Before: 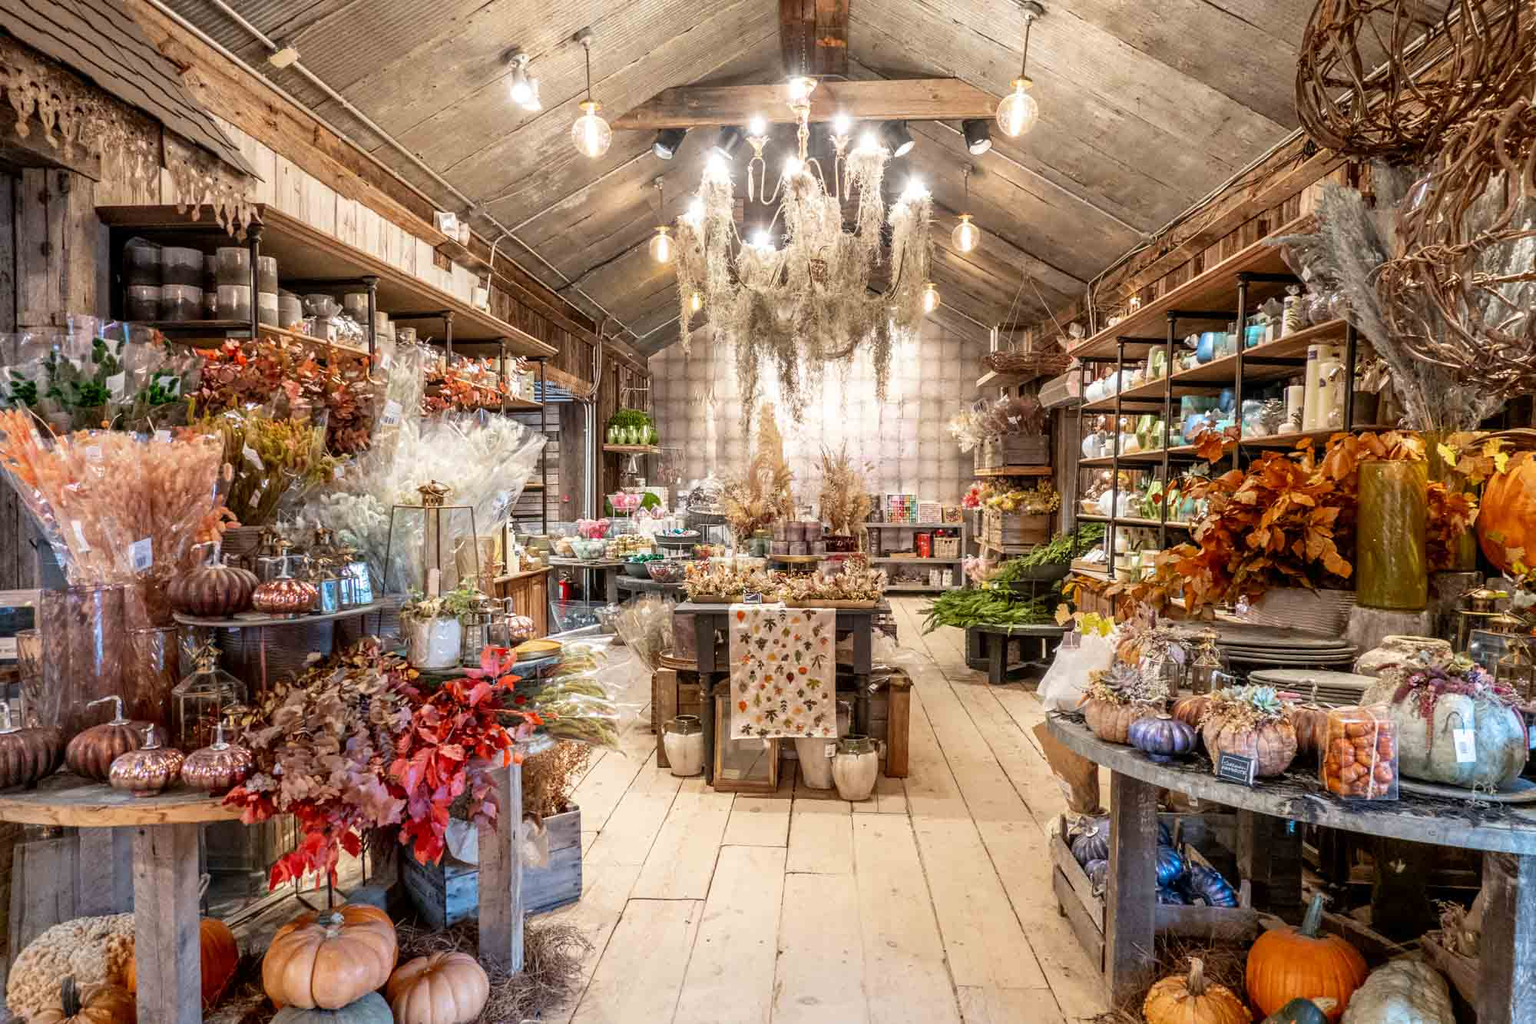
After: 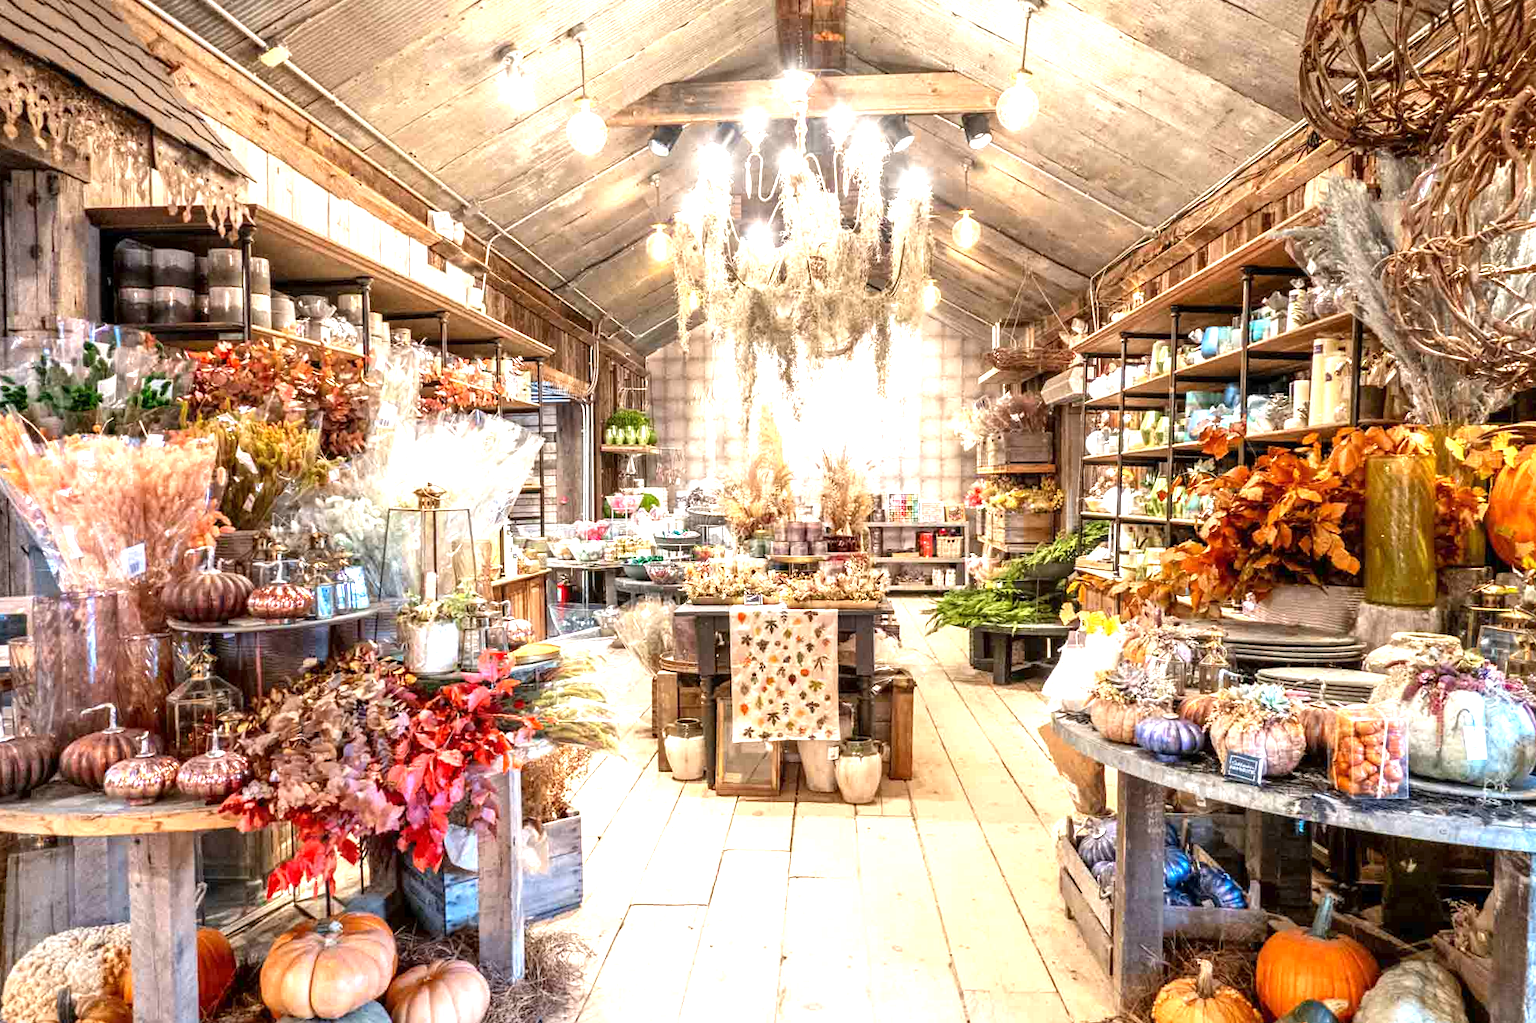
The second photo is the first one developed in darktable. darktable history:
rotate and perspective: rotation -0.45°, automatic cropping original format, crop left 0.008, crop right 0.992, crop top 0.012, crop bottom 0.988
exposure: exposure 1.089 EV, compensate highlight preservation false
